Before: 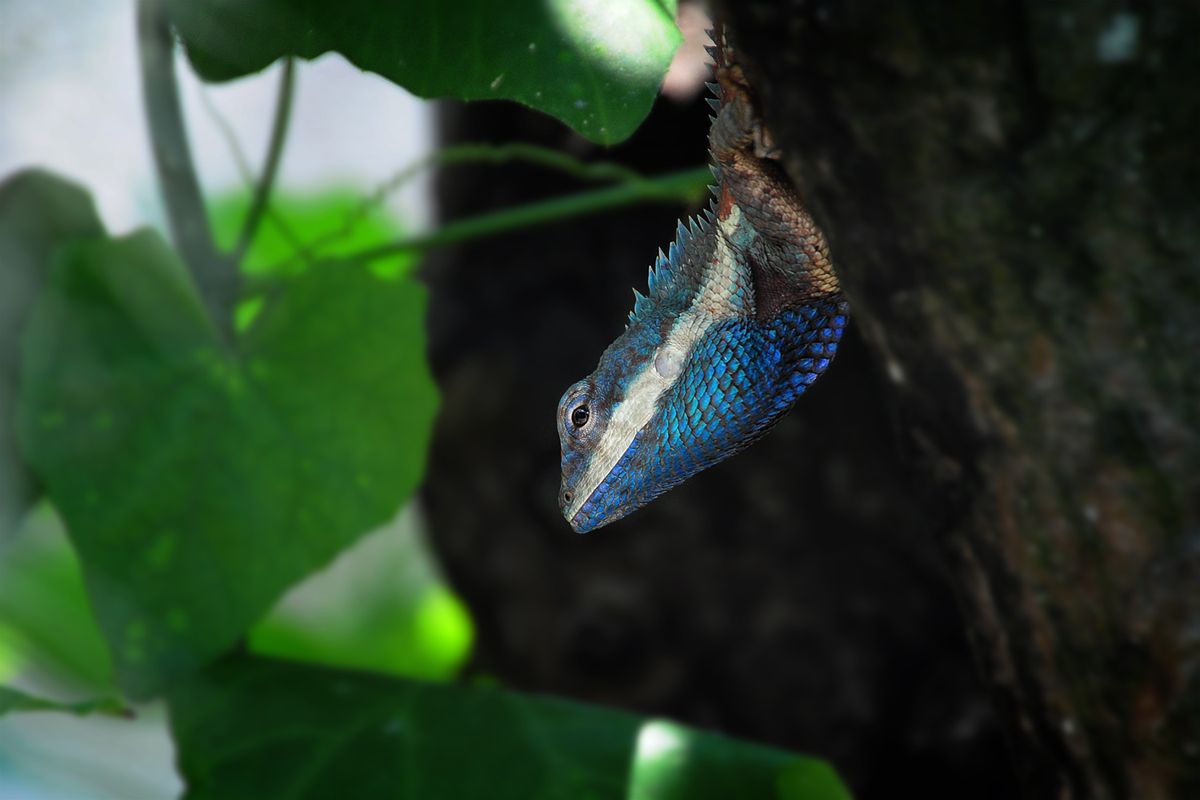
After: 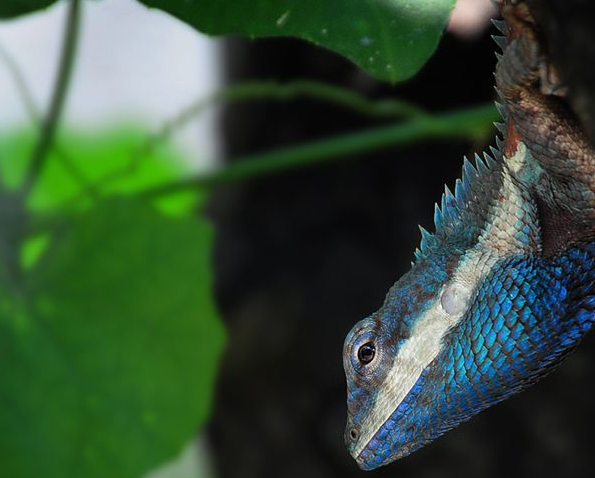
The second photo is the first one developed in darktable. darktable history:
crop: left 17.909%, top 7.902%, right 32.507%, bottom 32.23%
